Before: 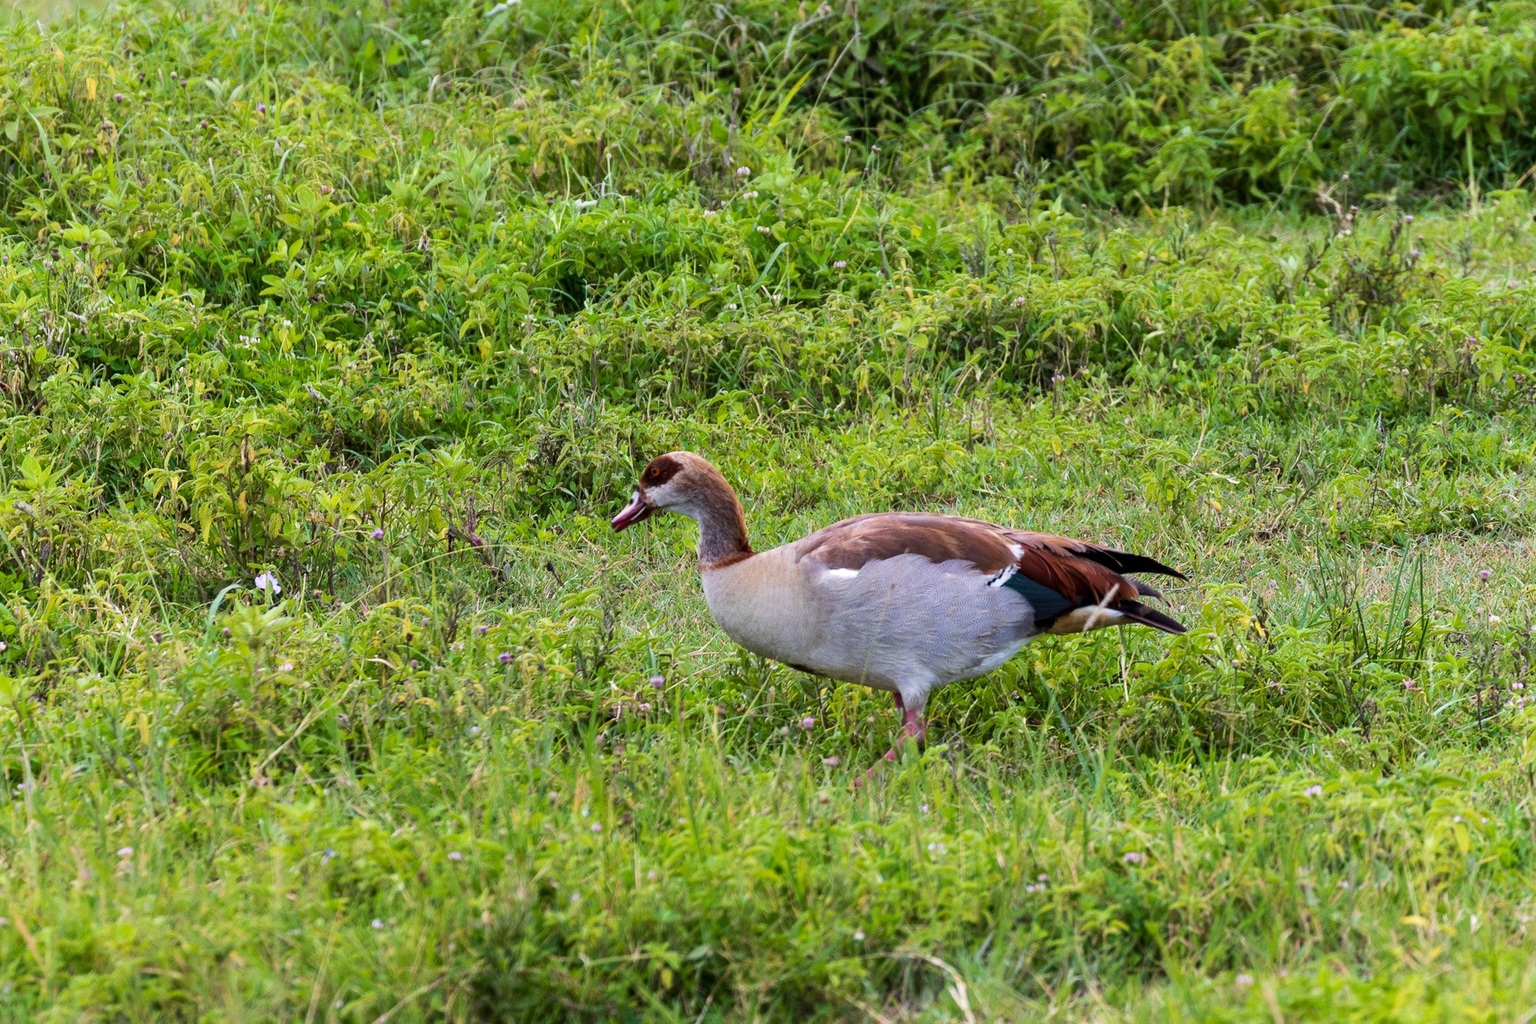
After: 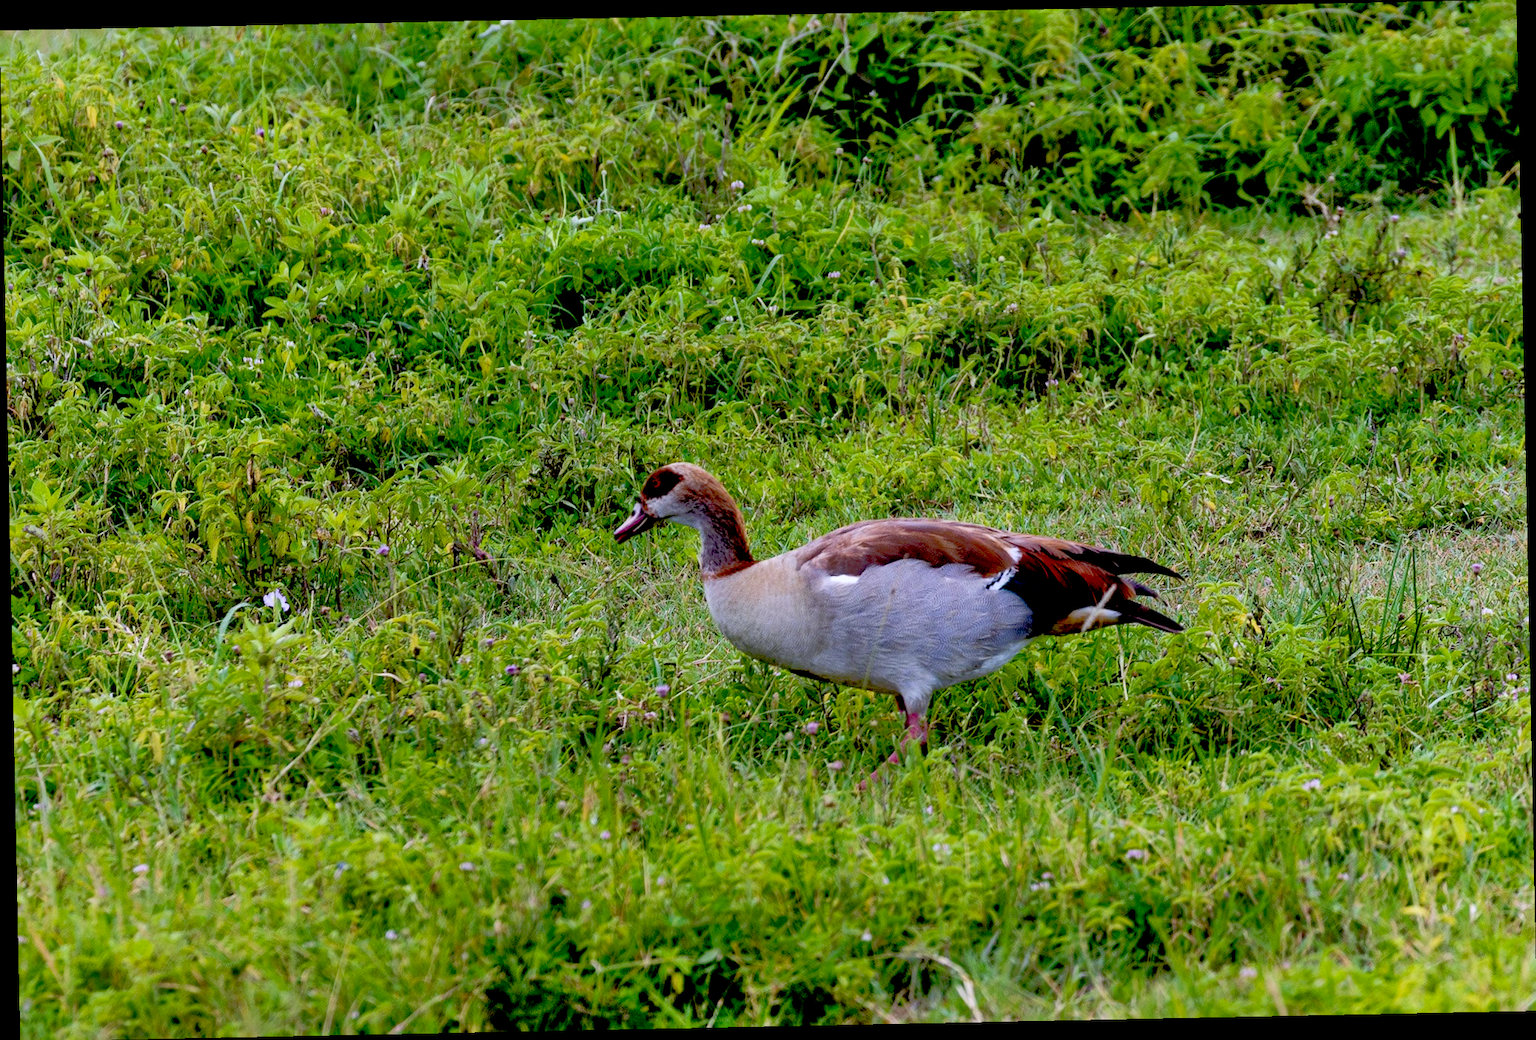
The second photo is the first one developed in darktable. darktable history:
rotate and perspective: rotation -1.17°, automatic cropping off
exposure: black level correction 0.046, exposure -0.228 EV, compensate highlight preservation false
color calibration: illuminant as shot in camera, x 0.358, y 0.373, temperature 4628.91 K
tone equalizer: -8 EV -0.528 EV, -7 EV -0.319 EV, -6 EV -0.083 EV, -5 EV 0.413 EV, -4 EV 0.985 EV, -3 EV 0.791 EV, -2 EV -0.01 EV, -1 EV 0.14 EV, +0 EV -0.012 EV, smoothing 1
